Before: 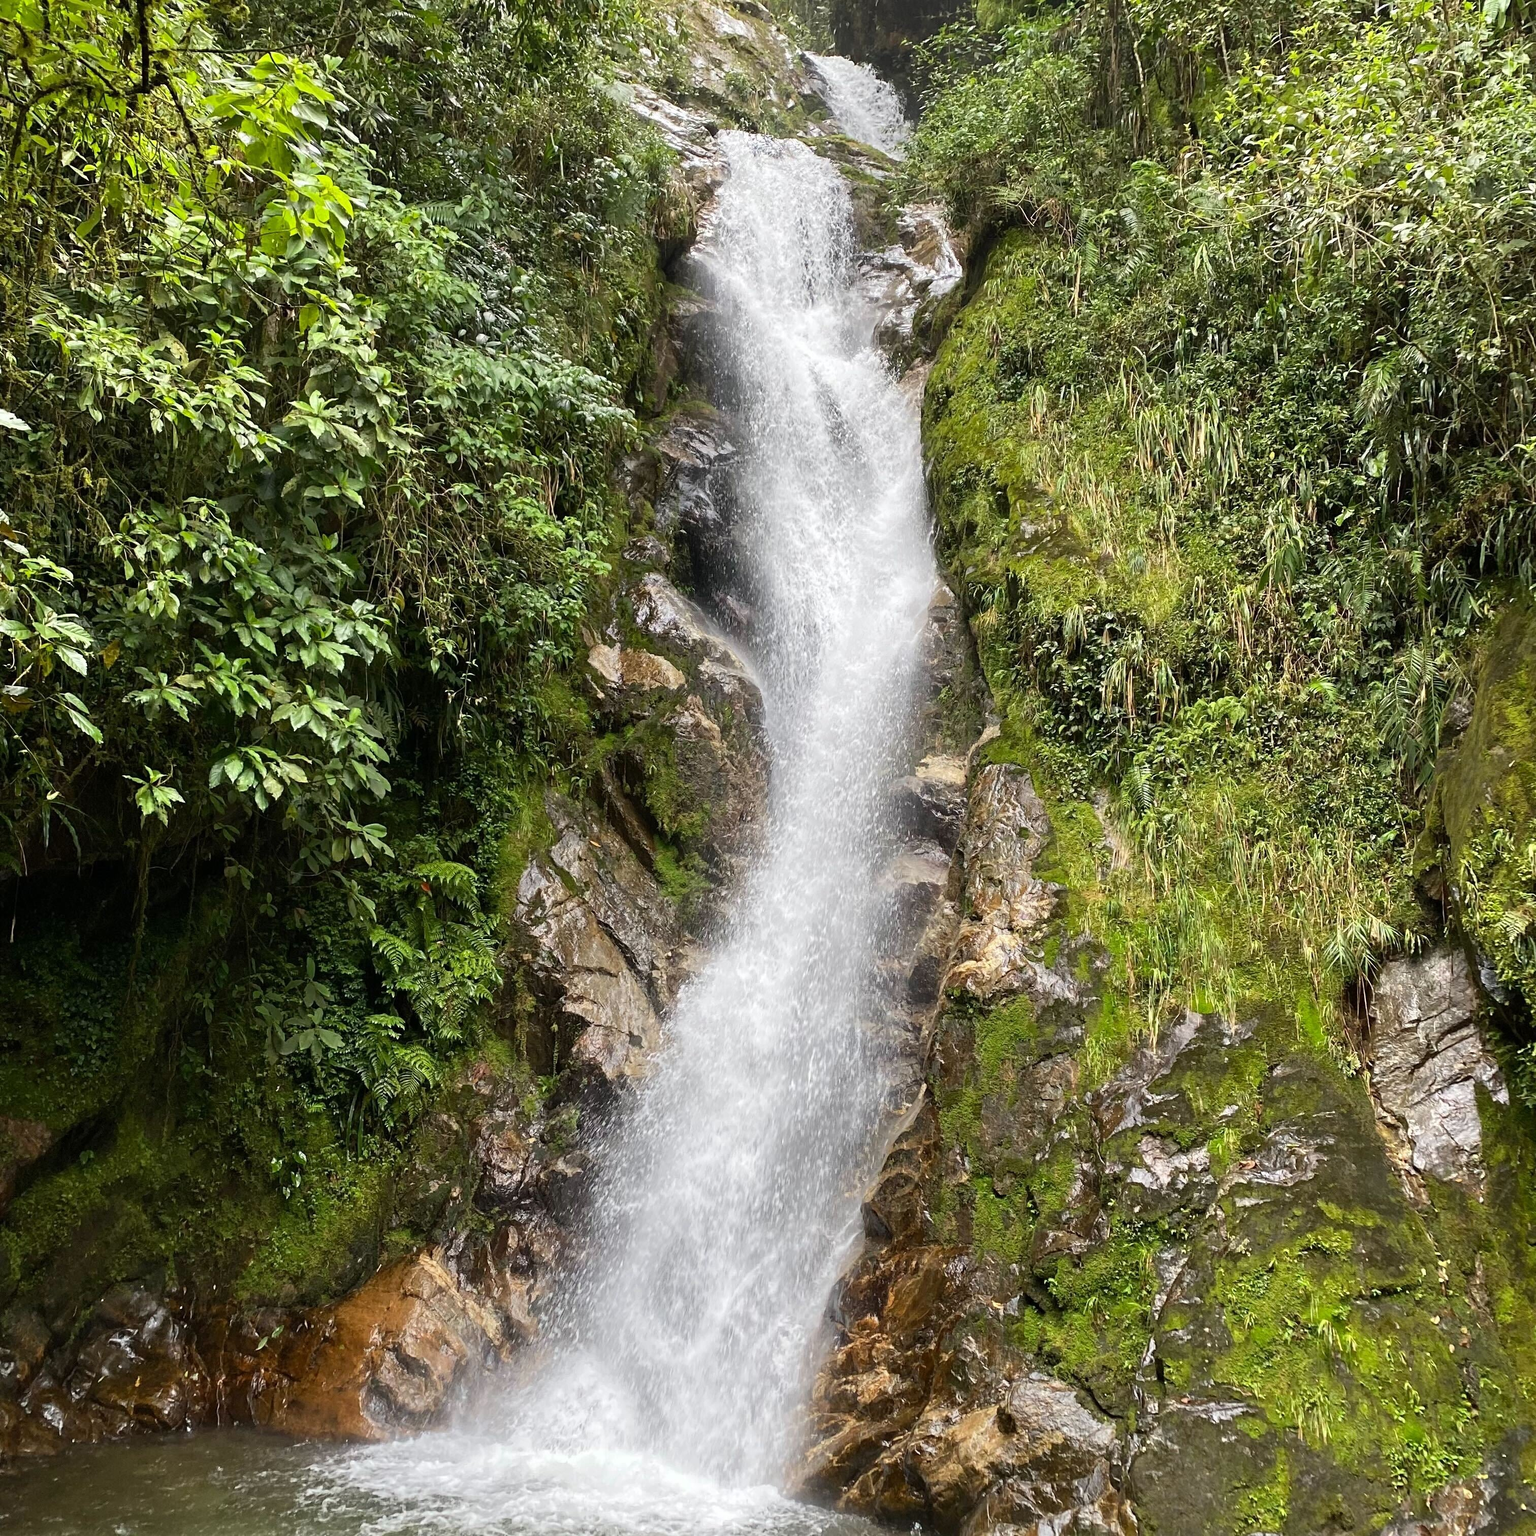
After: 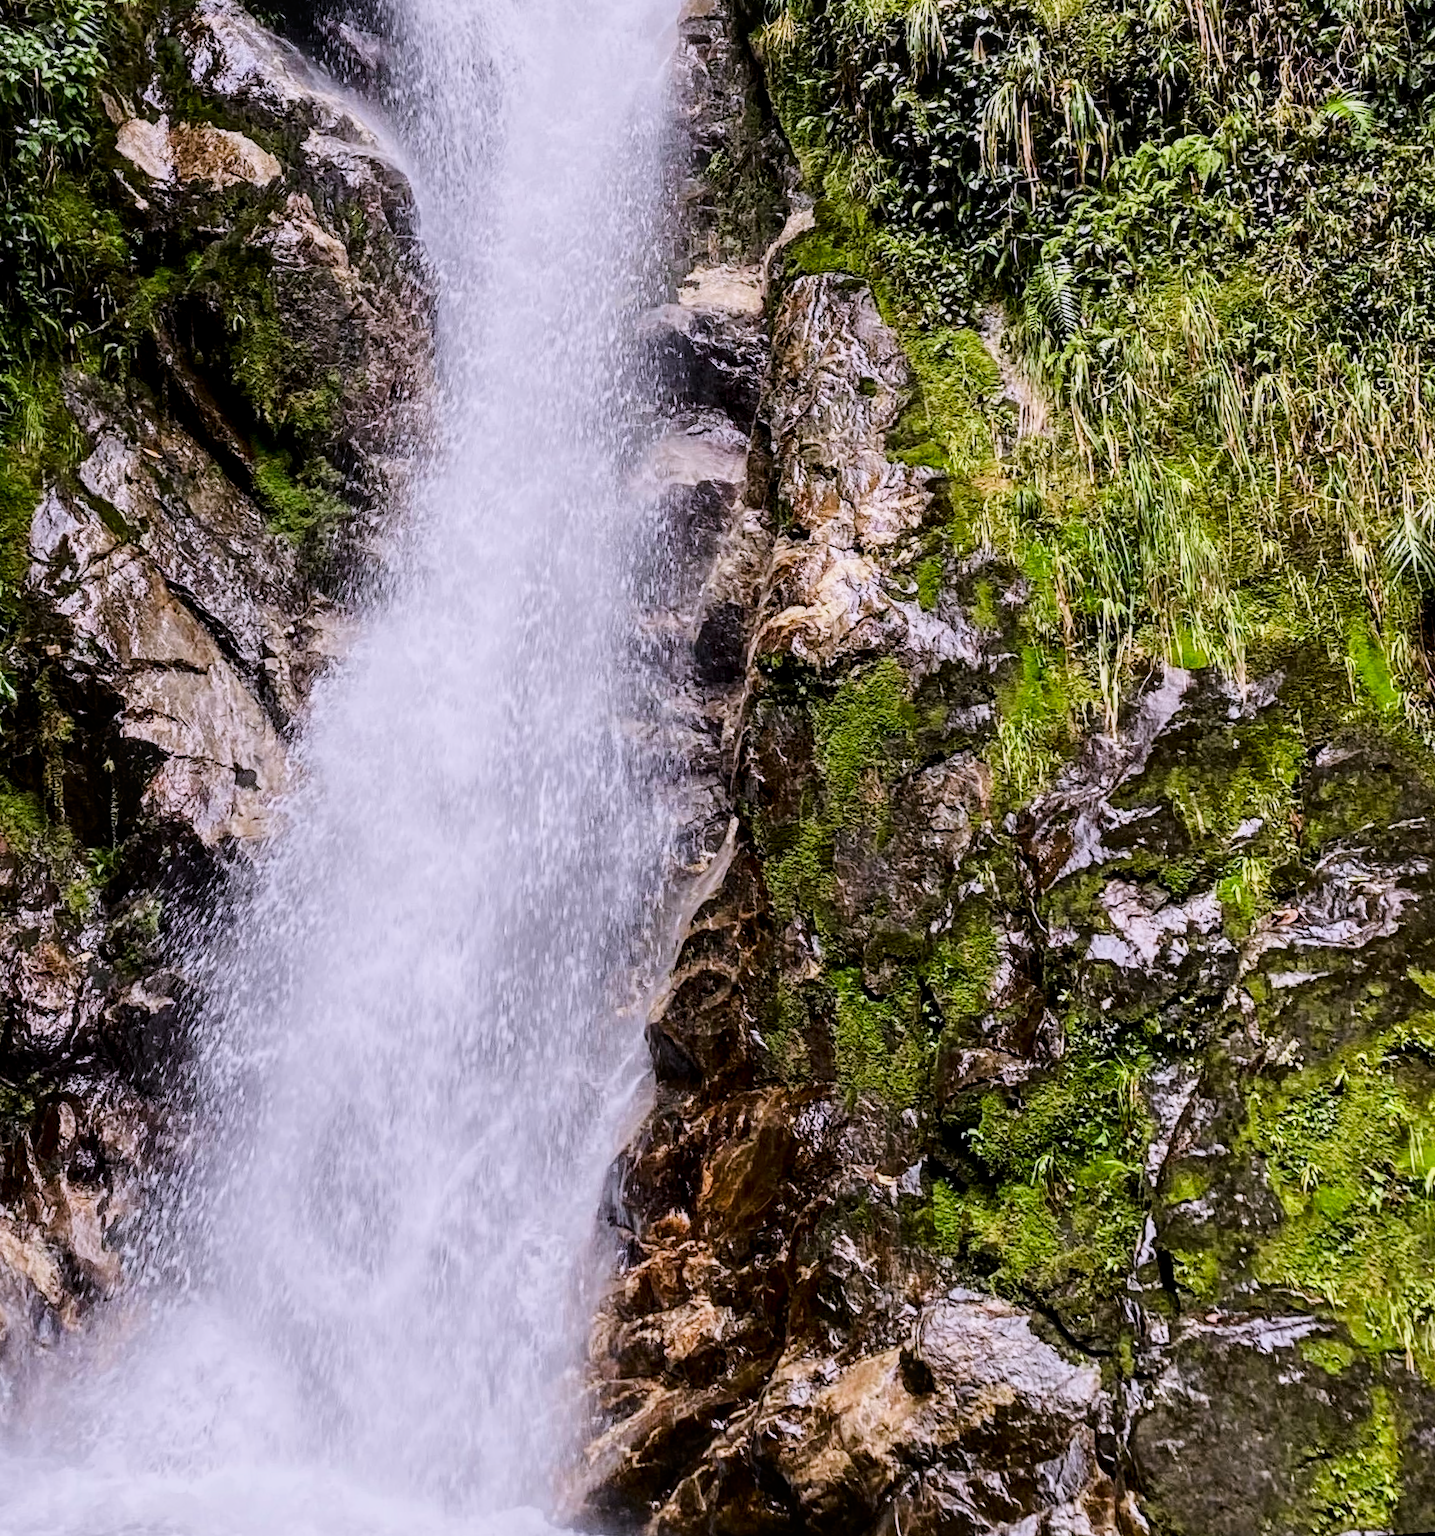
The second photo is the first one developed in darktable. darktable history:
crop: left 34.479%, top 38.822%, right 13.718%, bottom 5.172%
filmic rgb: black relative exposure -7.65 EV, white relative exposure 4.56 EV, hardness 3.61
contrast brightness saturation: brightness -0.2, saturation 0.08
local contrast: on, module defaults
tone equalizer: -8 EV -1.08 EV, -7 EV -1.01 EV, -6 EV -0.867 EV, -5 EV -0.578 EV, -3 EV 0.578 EV, -2 EV 0.867 EV, -1 EV 1.01 EV, +0 EV 1.08 EV, edges refinement/feathering 500, mask exposure compensation -1.57 EV, preserve details no
white balance: red 1.042, blue 1.17
rotate and perspective: rotation -4.2°, shear 0.006, automatic cropping off
